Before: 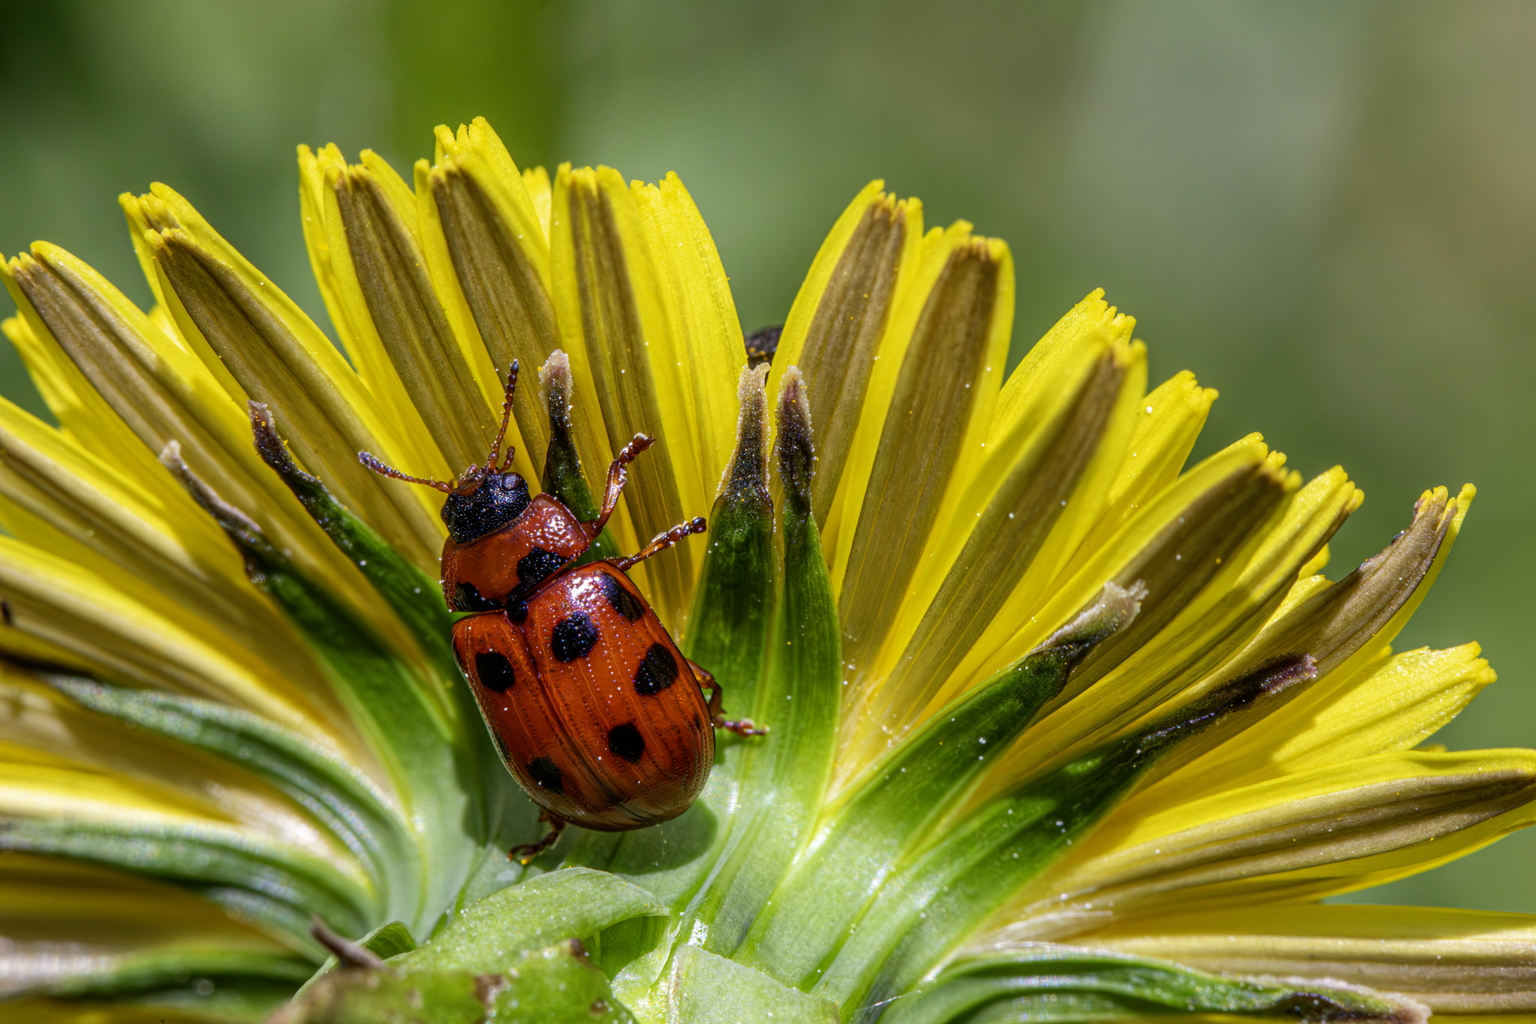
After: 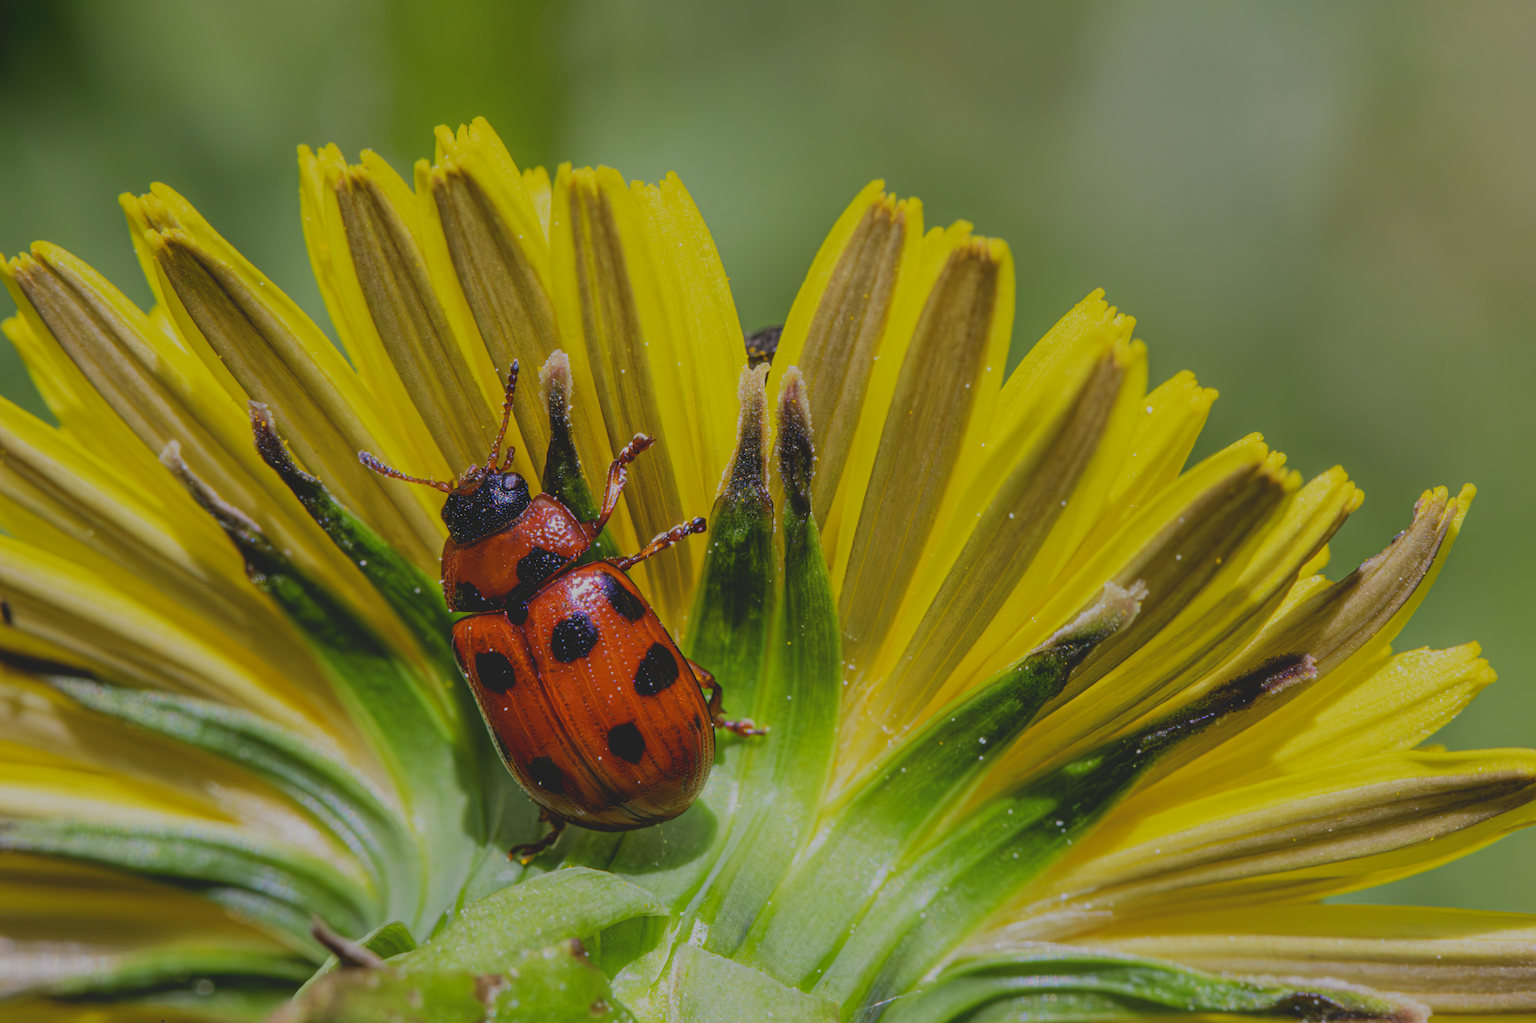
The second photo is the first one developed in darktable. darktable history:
shadows and highlights: shadows 12, white point adjustment 1.2, soften with gaussian
filmic rgb: black relative exposure -7.32 EV, white relative exposure 5.09 EV, hardness 3.2
local contrast: detail 69%
